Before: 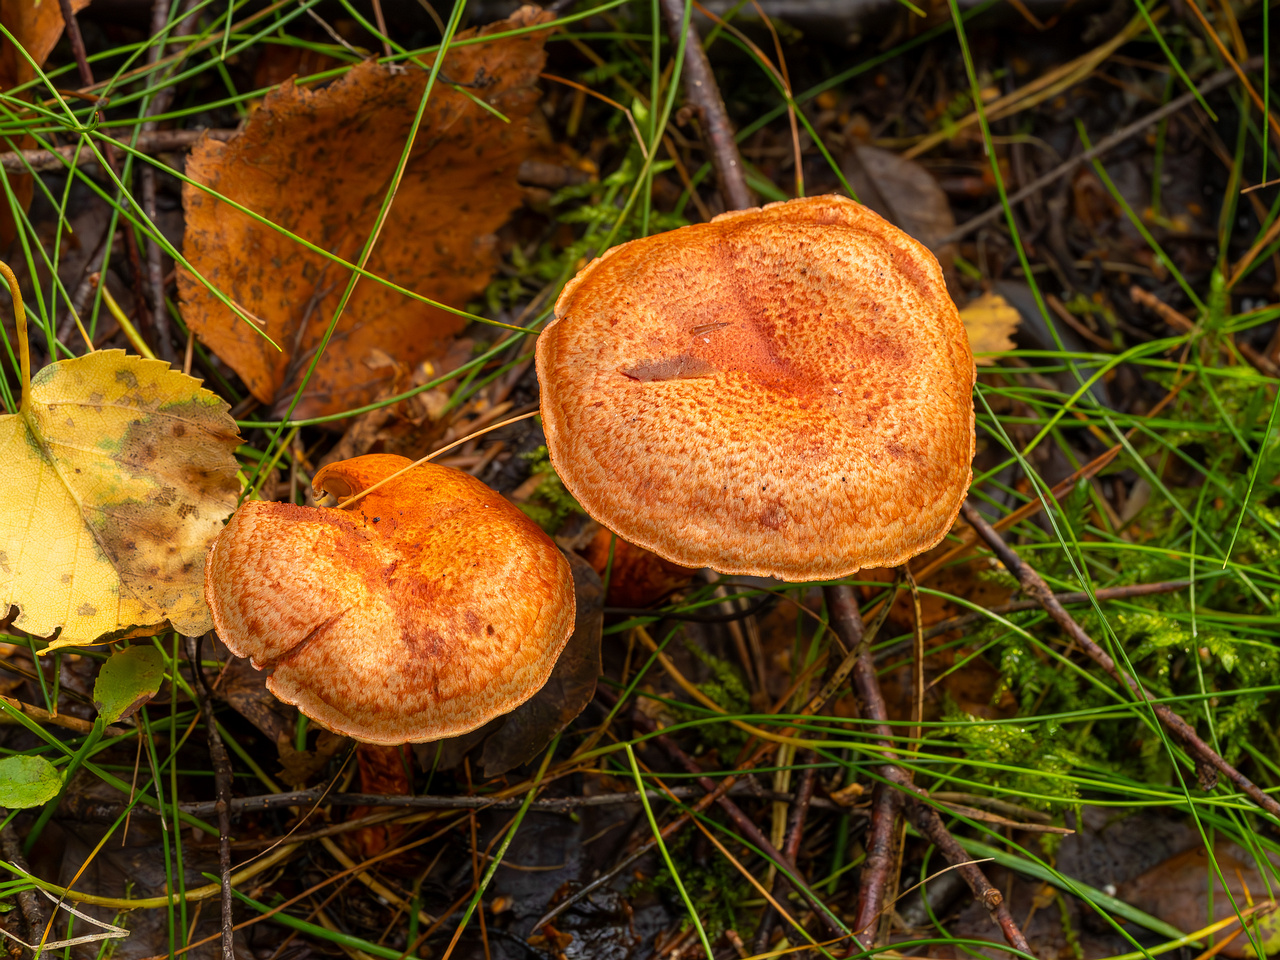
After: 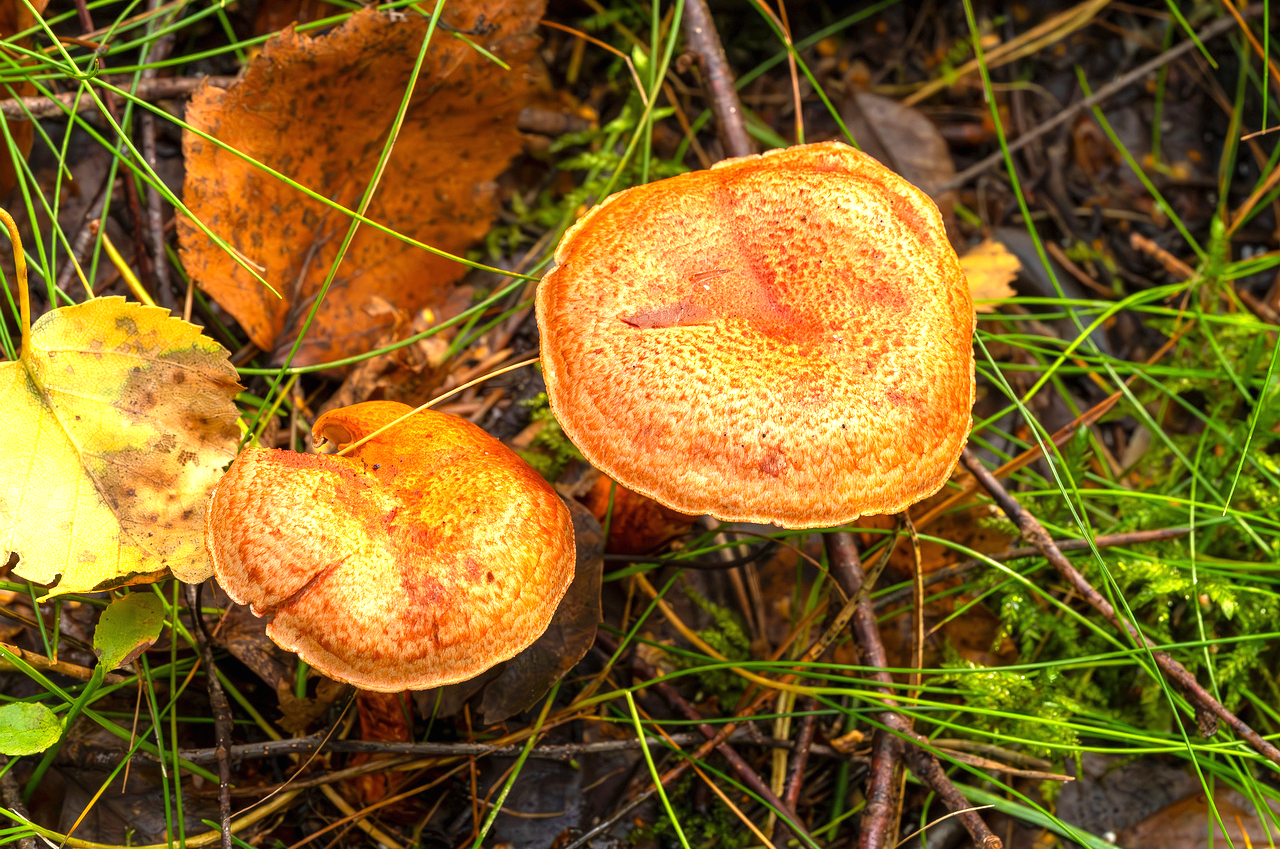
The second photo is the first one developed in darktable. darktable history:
exposure: black level correction 0, exposure 0.949 EV, compensate highlight preservation false
crop and rotate: top 5.574%, bottom 5.903%
